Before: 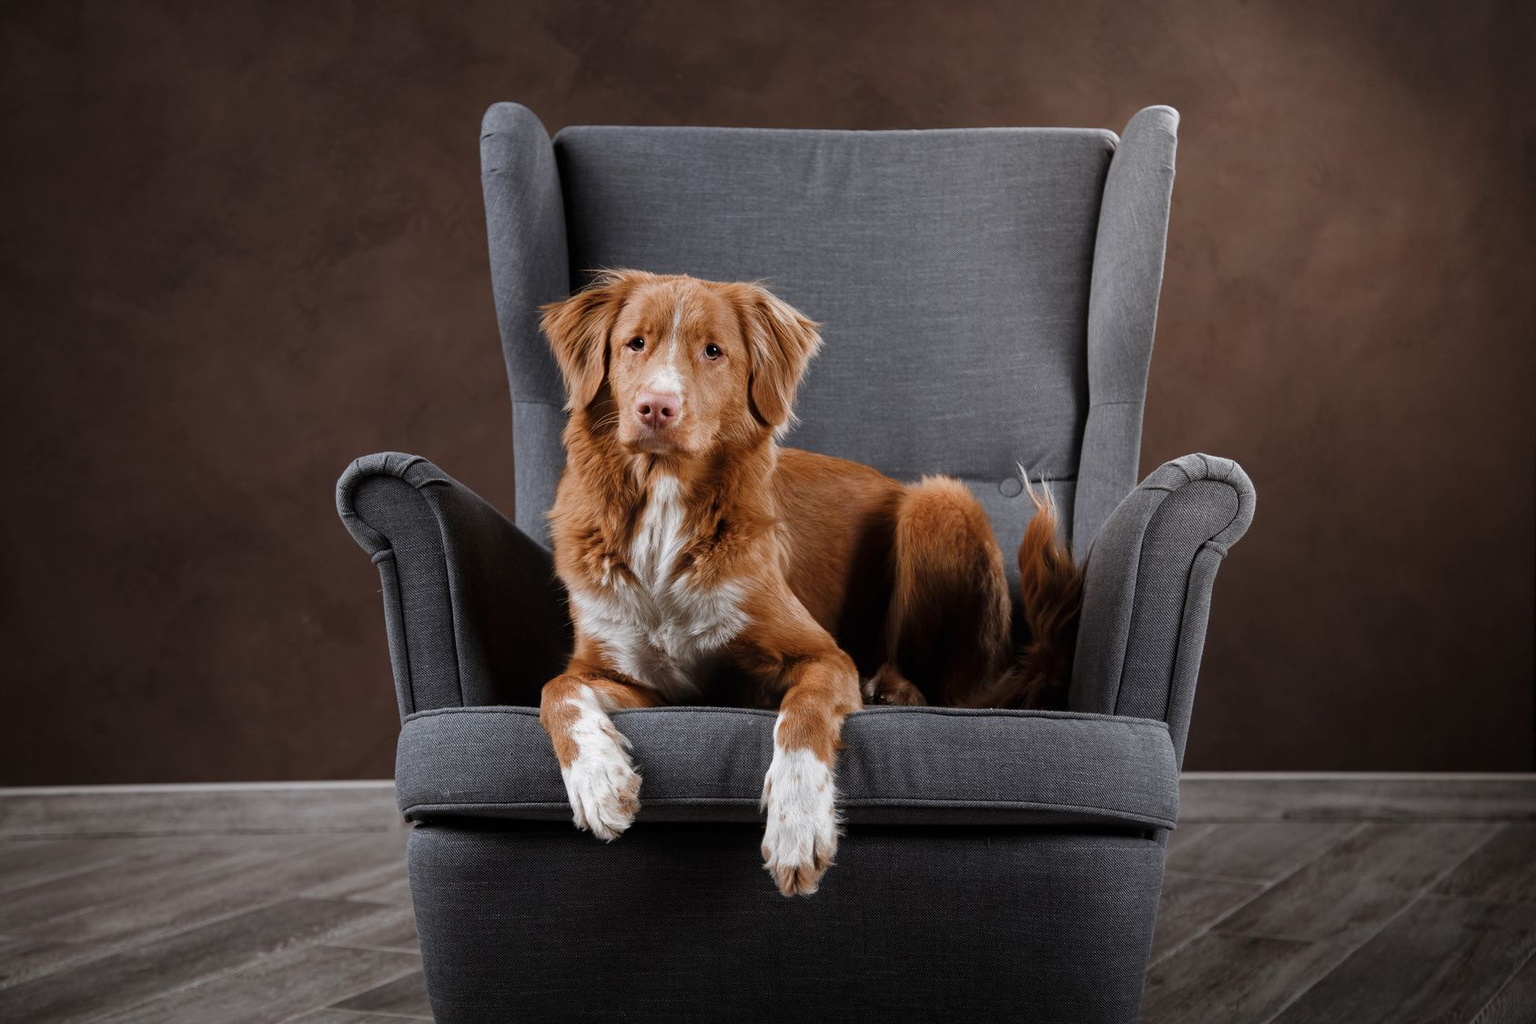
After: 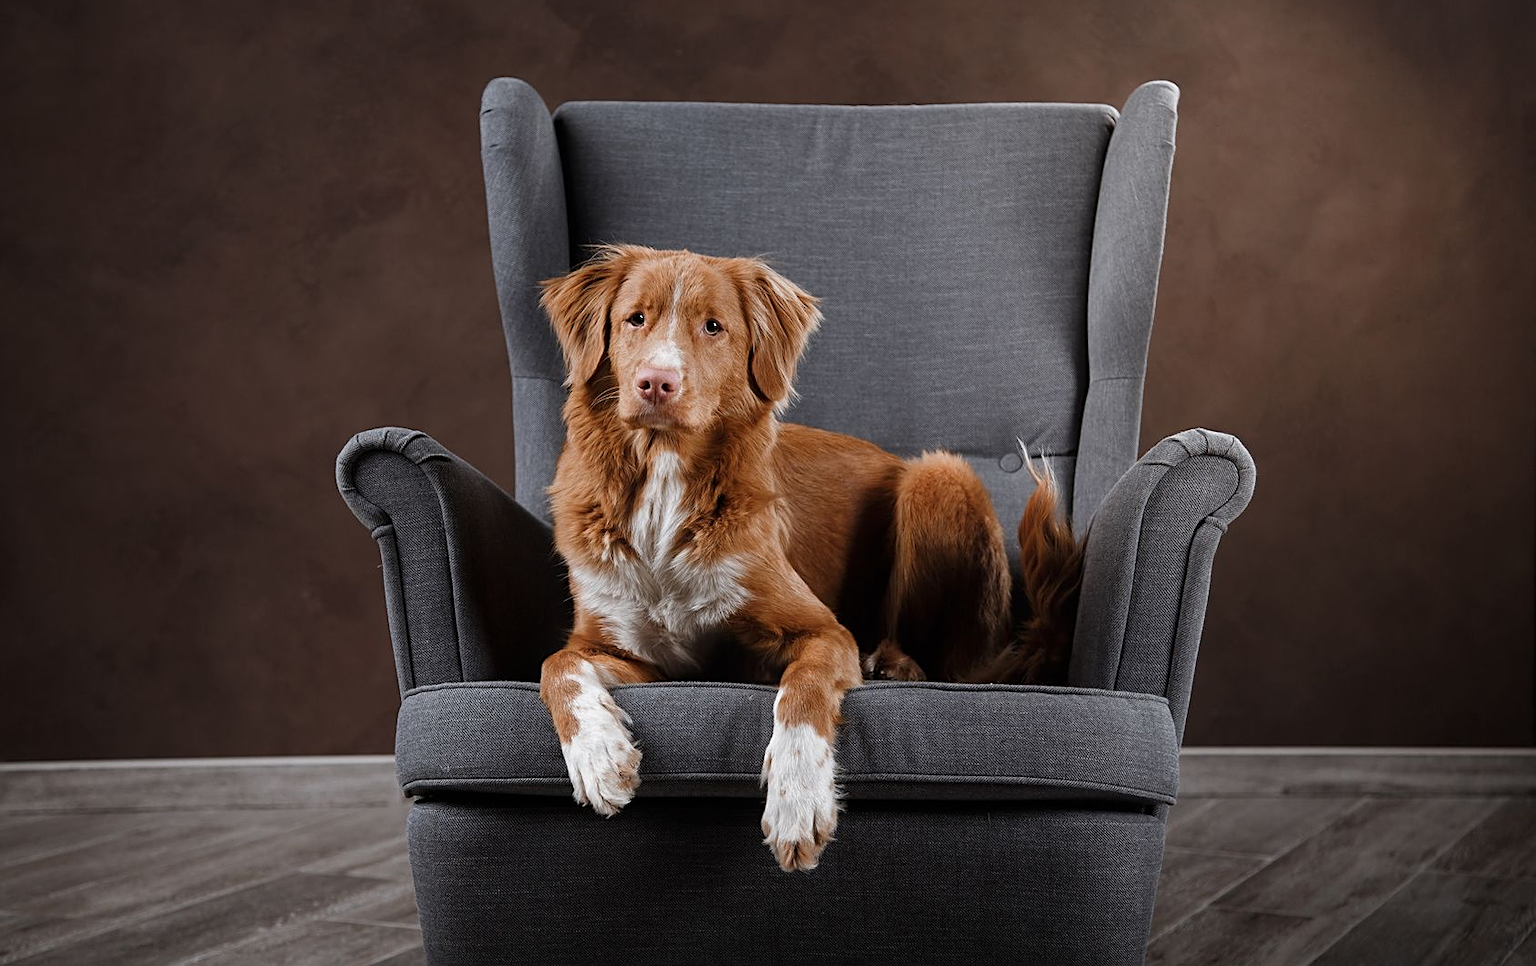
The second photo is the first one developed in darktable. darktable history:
sharpen: on, module defaults
crop and rotate: top 2.441%, bottom 3.127%
